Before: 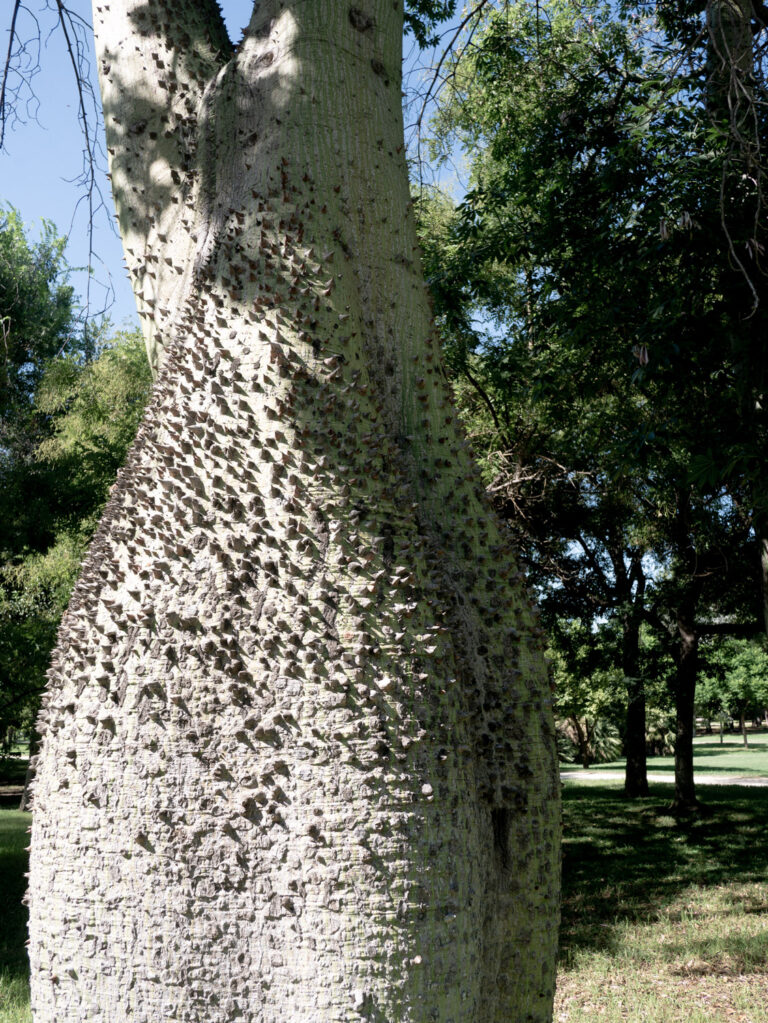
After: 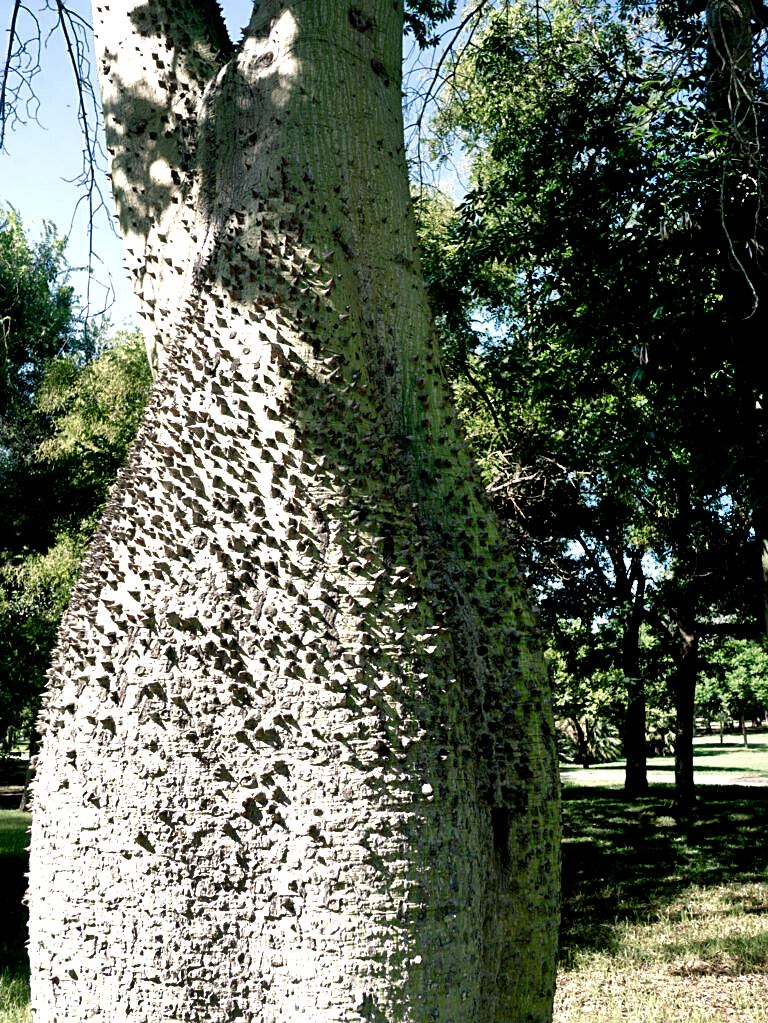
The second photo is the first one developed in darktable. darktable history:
color balance rgb: shadows lift › chroma 2.79%, shadows lift › hue 190.66°, power › hue 171.85°, highlights gain › chroma 2.16%, highlights gain › hue 75.26°, global offset › luminance -0.51%, perceptual saturation grading › highlights -33.8%, perceptual saturation grading › mid-tones 14.98%, perceptual saturation grading › shadows 48.43%, perceptual brilliance grading › highlights 15.68%, perceptual brilliance grading › mid-tones 6.62%, perceptual brilliance grading › shadows -14.98%, global vibrance 11.32%, contrast 5.05%
sharpen: on, module defaults
shadows and highlights: shadows color adjustment 97.66%, soften with gaussian
